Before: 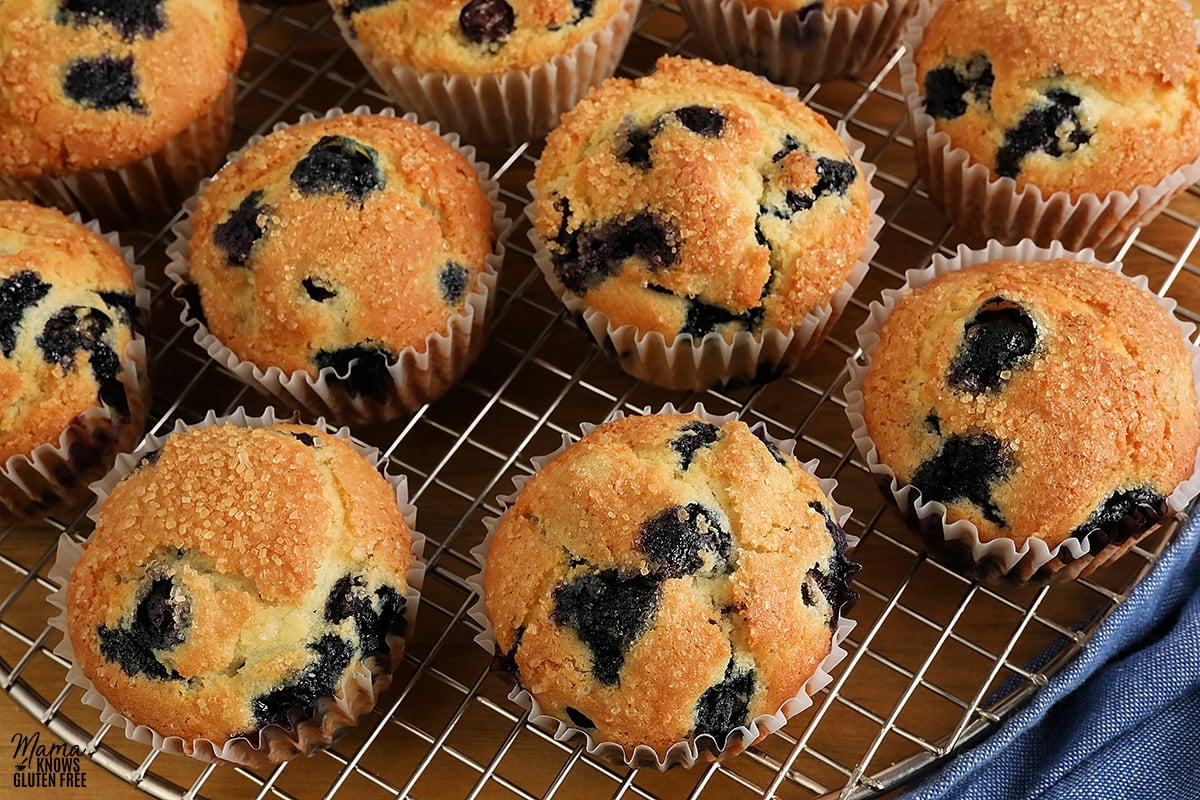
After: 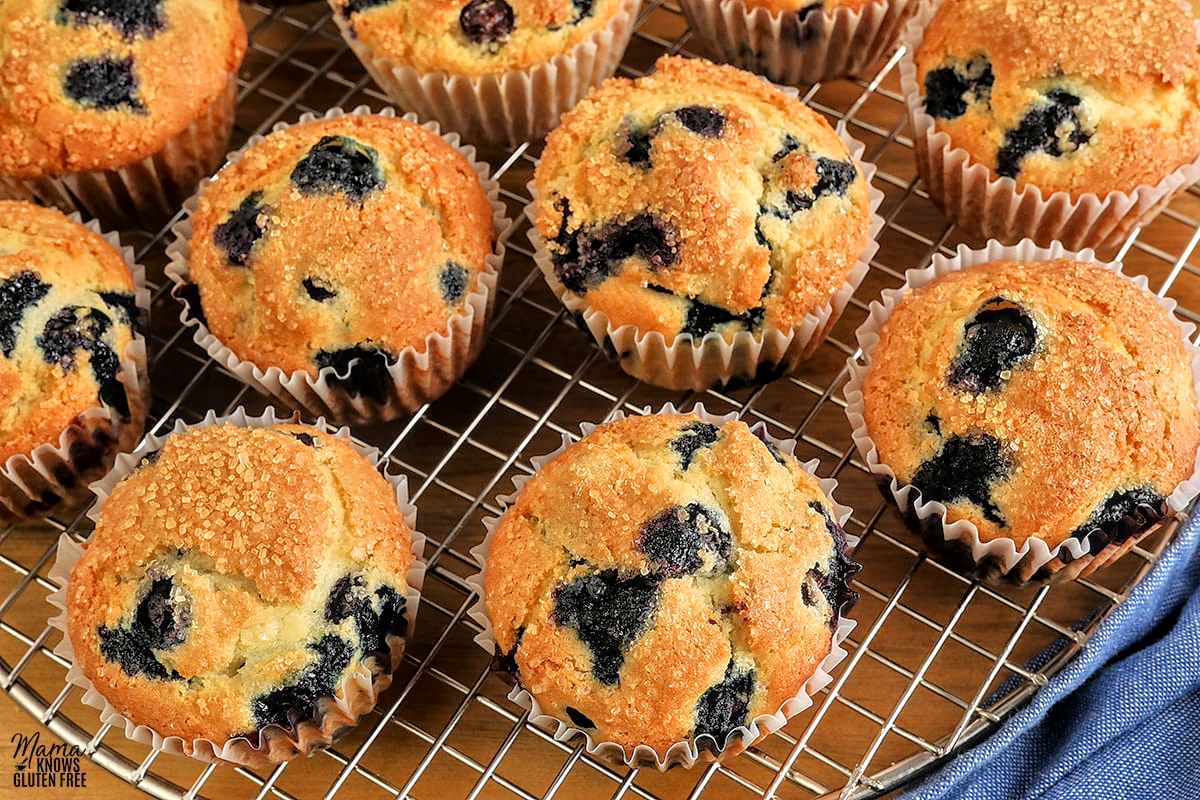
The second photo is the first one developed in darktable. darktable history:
local contrast: on, module defaults
exposure: exposure 0.131 EV, compensate highlight preservation false
tone equalizer: -7 EV 0.15 EV, -6 EV 0.6 EV, -5 EV 1.15 EV, -4 EV 1.33 EV, -3 EV 1.15 EV, -2 EV 0.6 EV, -1 EV 0.15 EV, mask exposure compensation -0.5 EV
